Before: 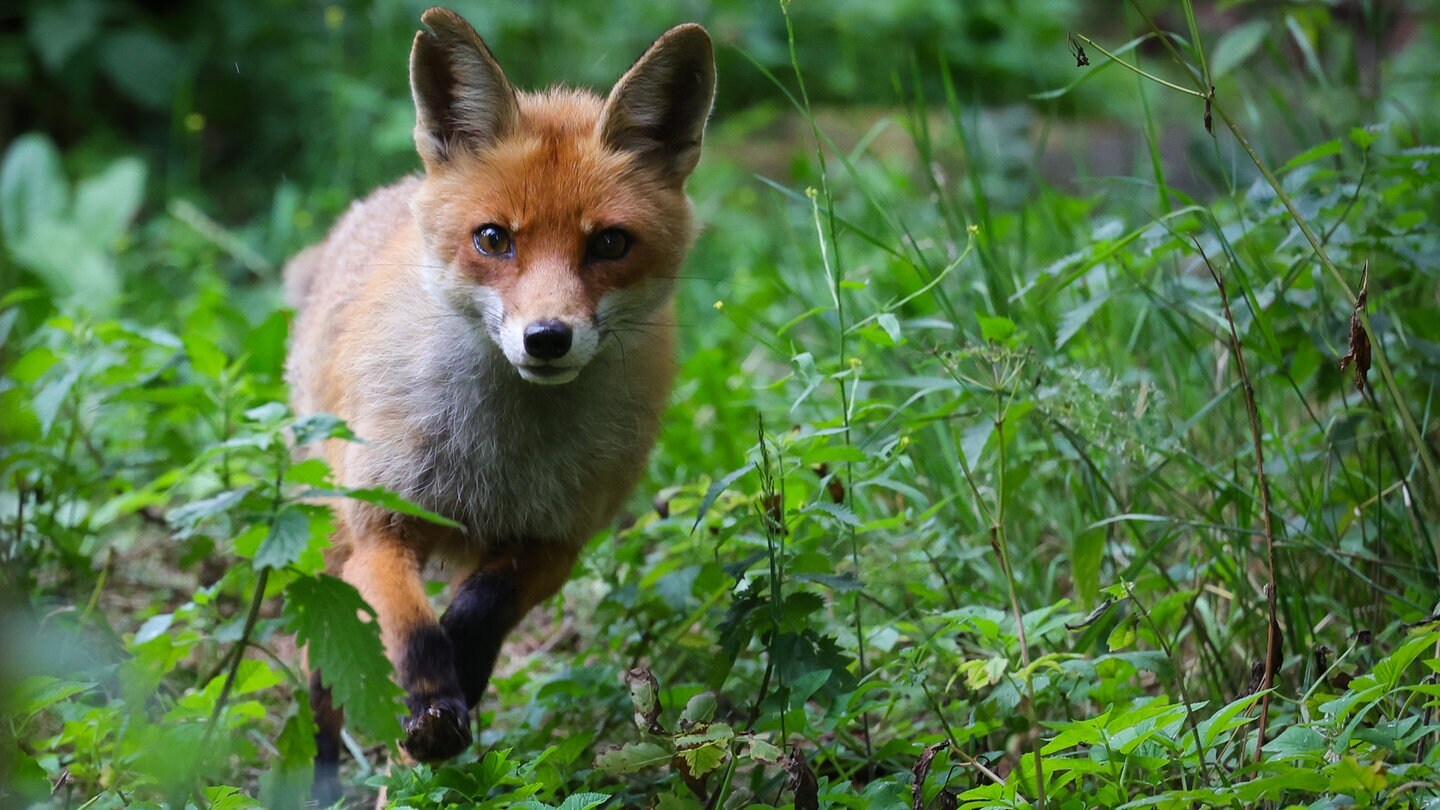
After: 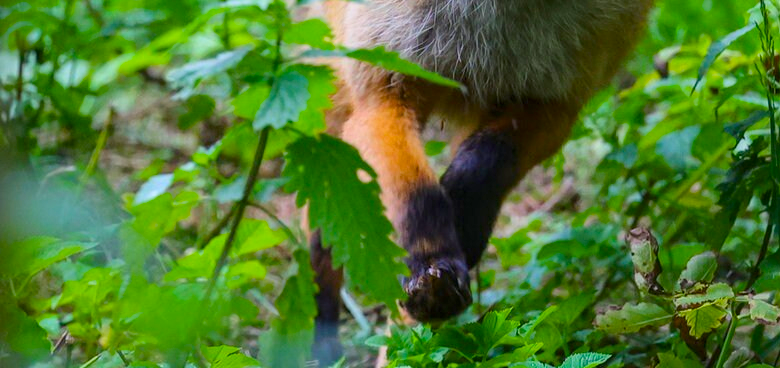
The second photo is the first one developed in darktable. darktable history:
color balance rgb: linear chroma grading › global chroma 14.558%, perceptual saturation grading › global saturation 29.88%, contrast -20.278%
tone equalizer: -8 EV -0.388 EV, -7 EV -0.377 EV, -6 EV -0.354 EV, -5 EV -0.256 EV, -3 EV 0.215 EV, -2 EV 0.353 EV, -1 EV 0.379 EV, +0 EV 0.41 EV, mask exposure compensation -0.486 EV
crop and rotate: top 54.355%, right 45.79%, bottom 0.151%
local contrast: on, module defaults
